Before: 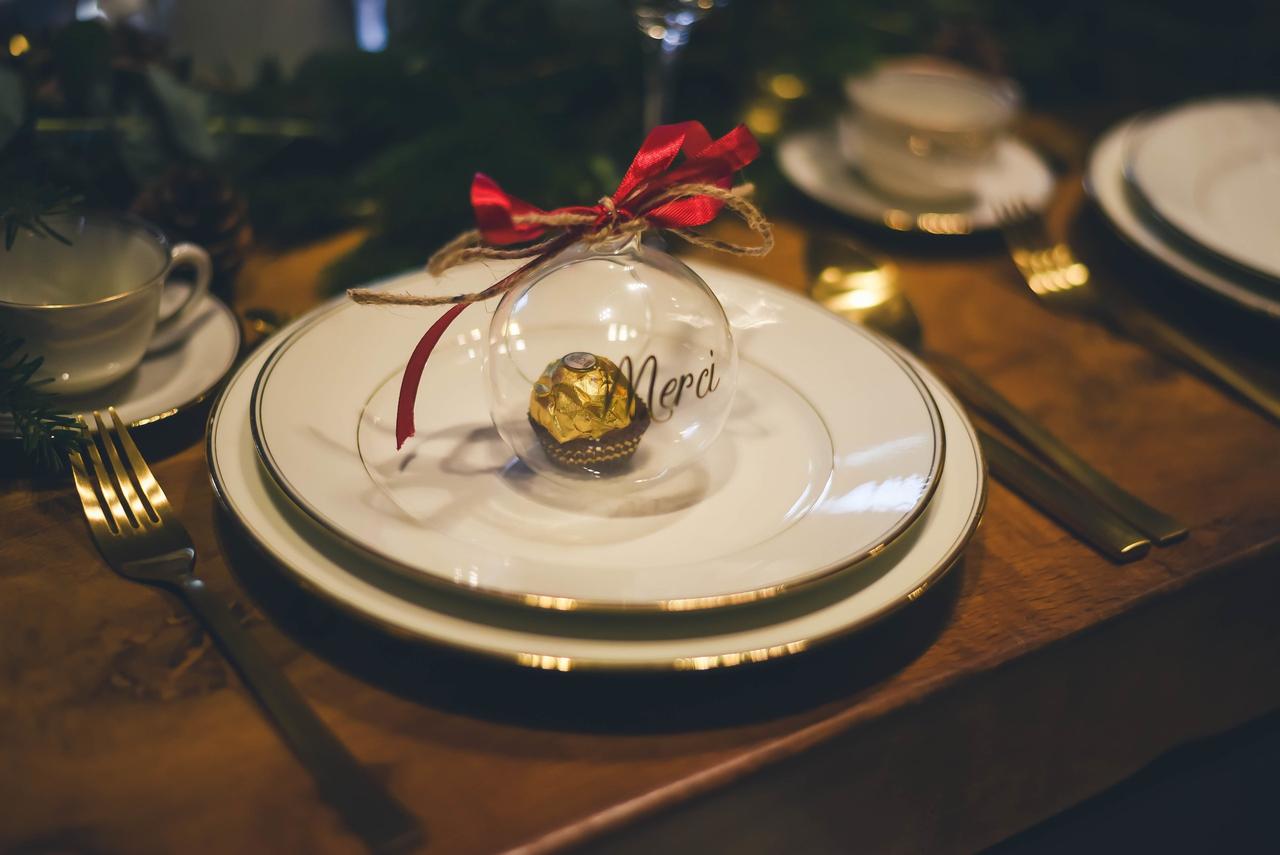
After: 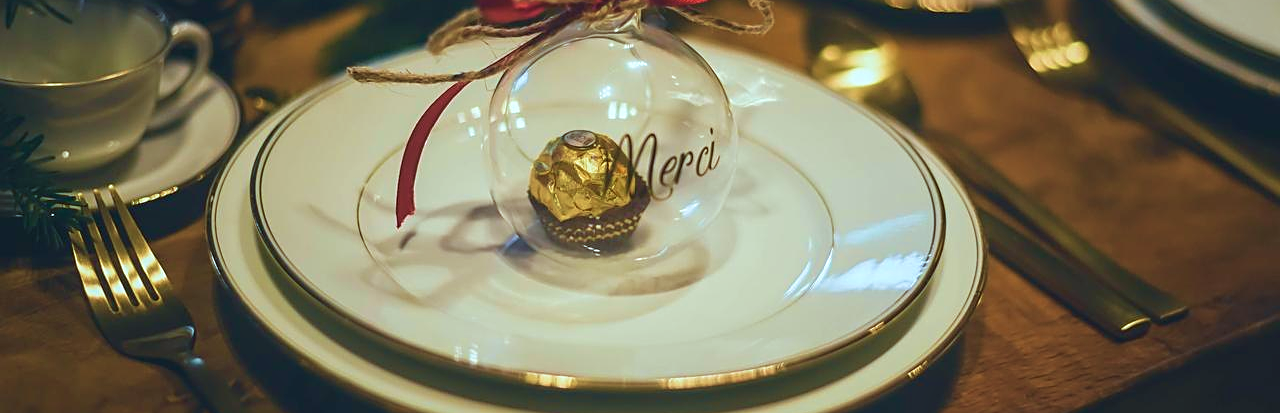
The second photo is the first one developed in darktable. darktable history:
local contrast: detail 110%
crop and rotate: top 26.056%, bottom 25.543%
sharpen: on, module defaults
velvia: strength 45%
color correction: highlights a* -10.04, highlights b* -10.37
